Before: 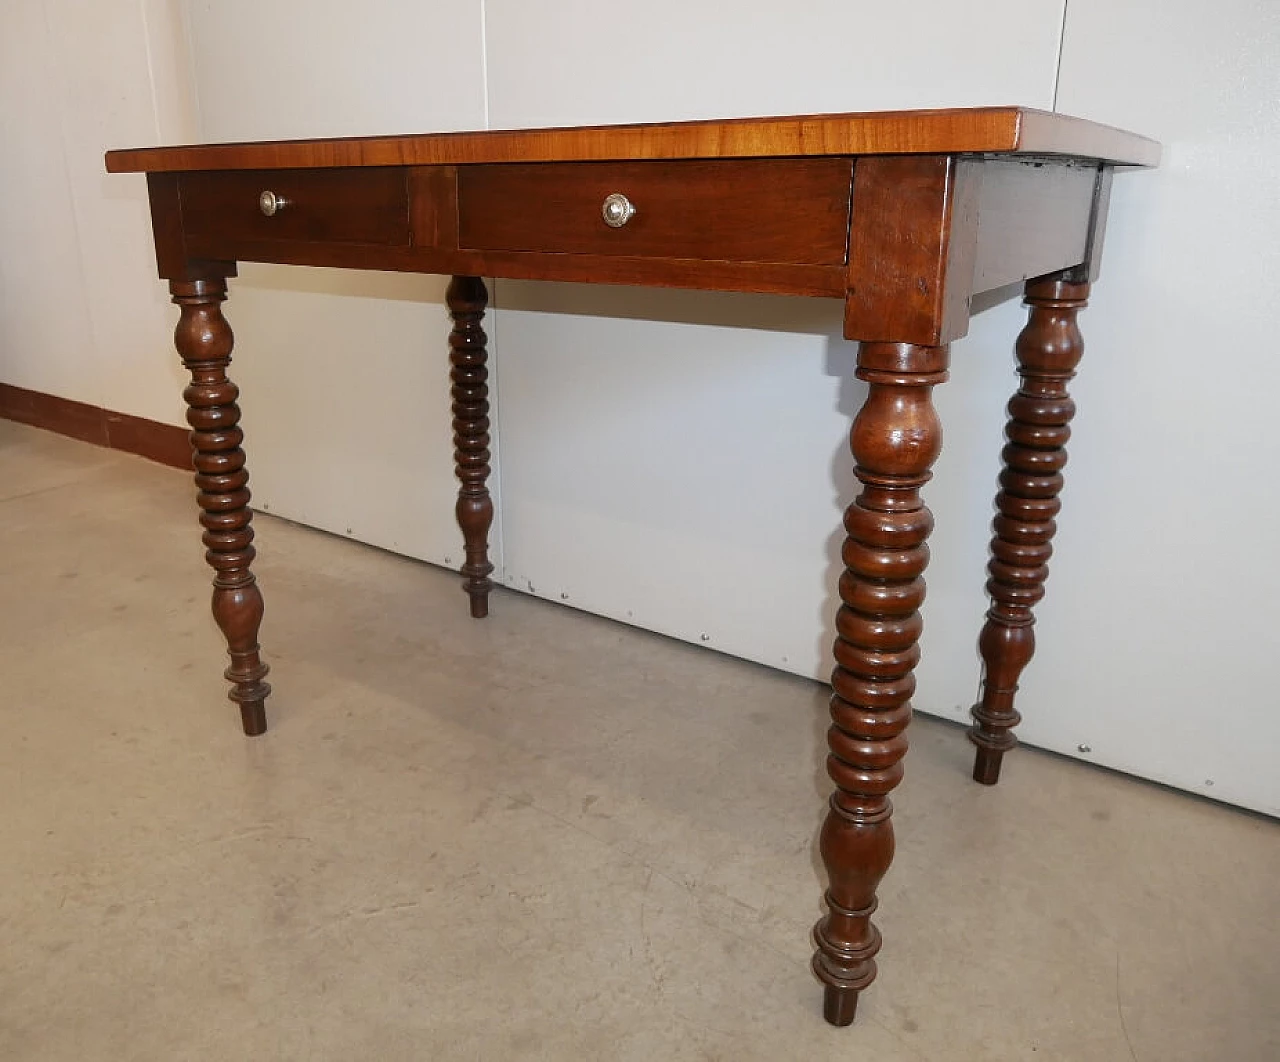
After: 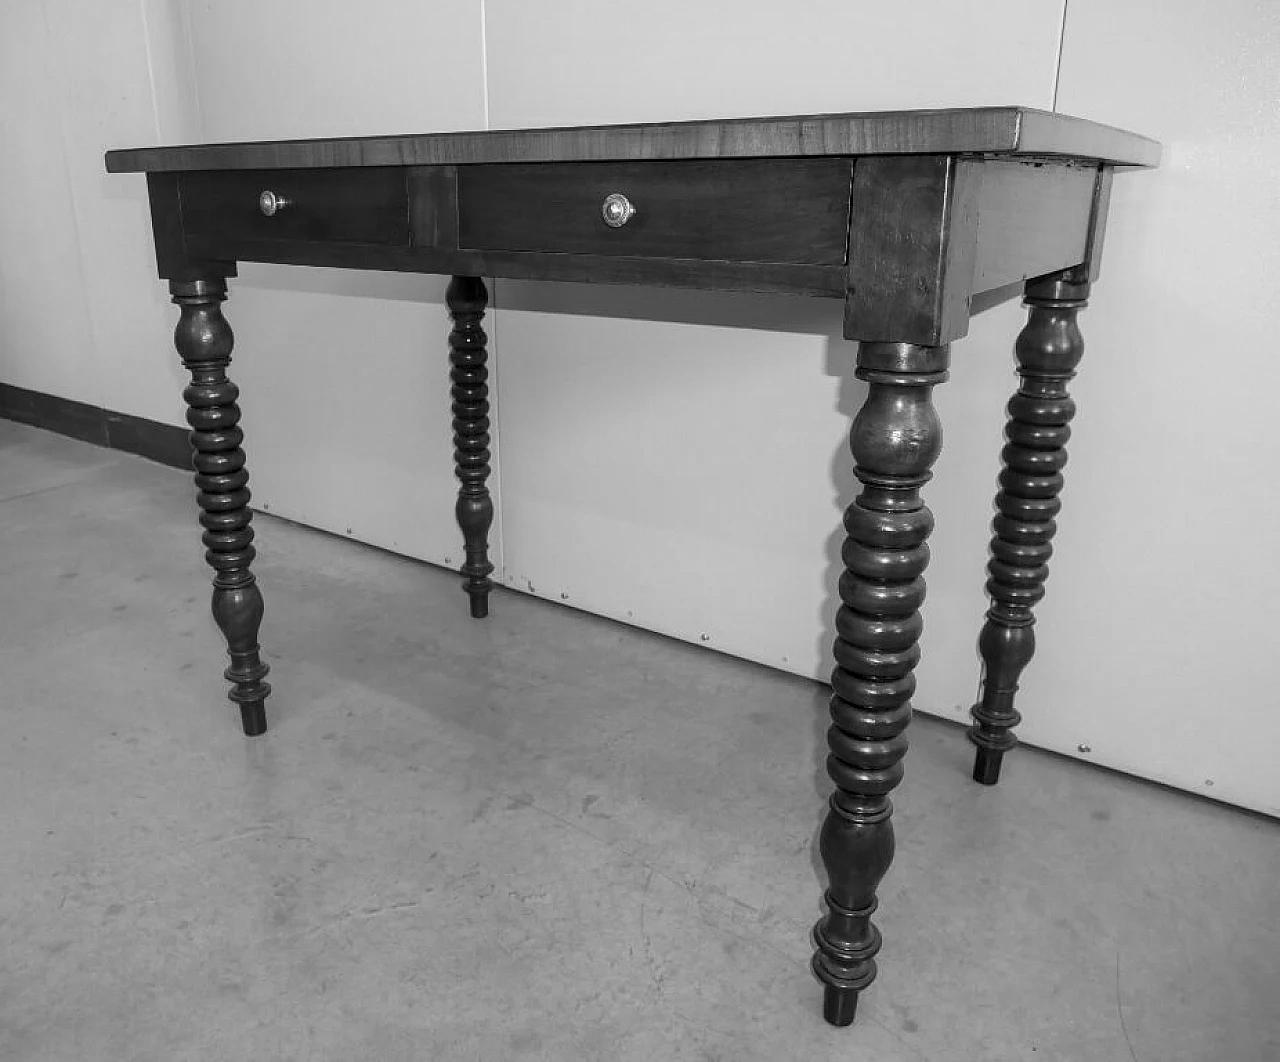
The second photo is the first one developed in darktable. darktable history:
white balance: red 0.978, blue 0.999
monochrome: size 1
local contrast: on, module defaults
